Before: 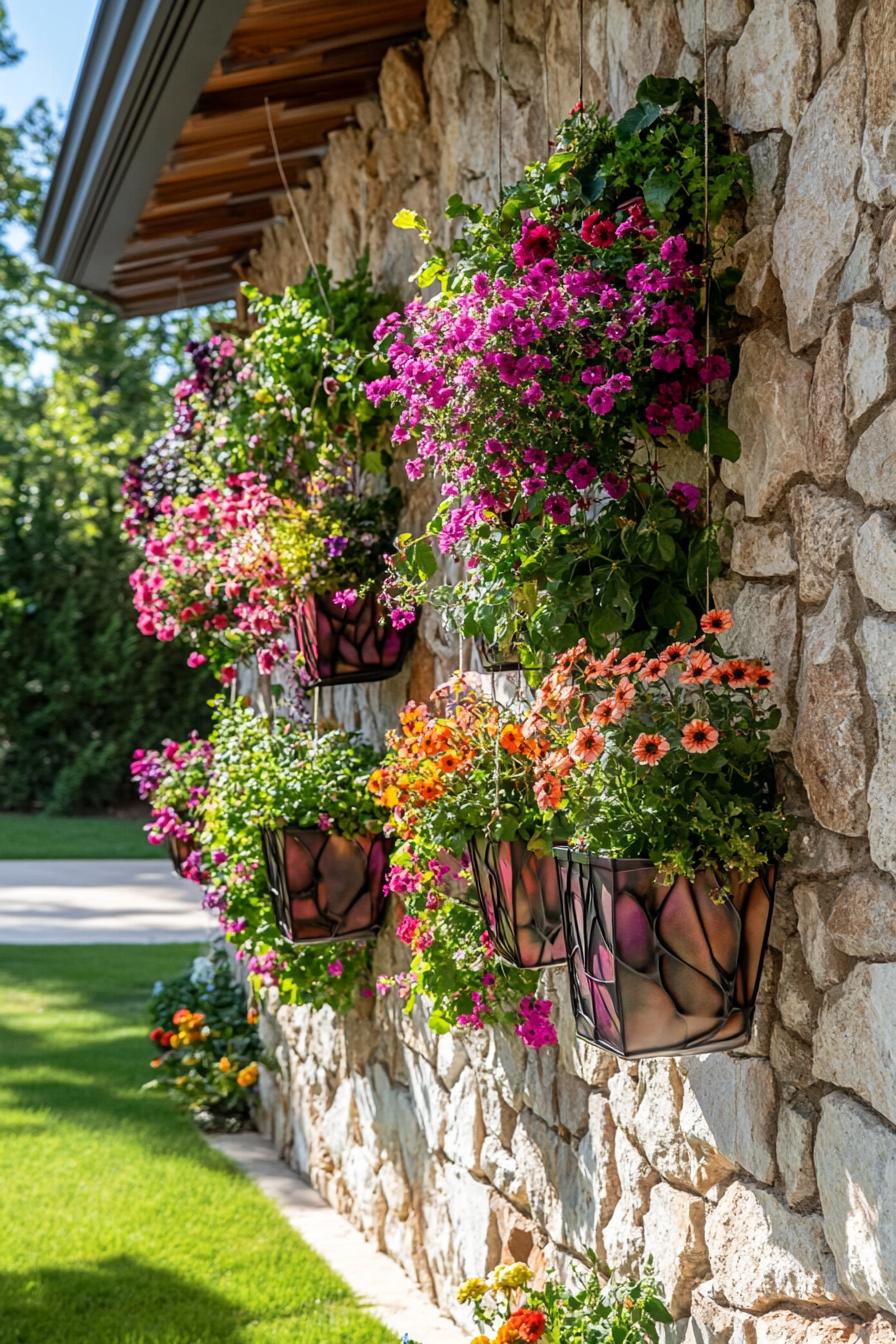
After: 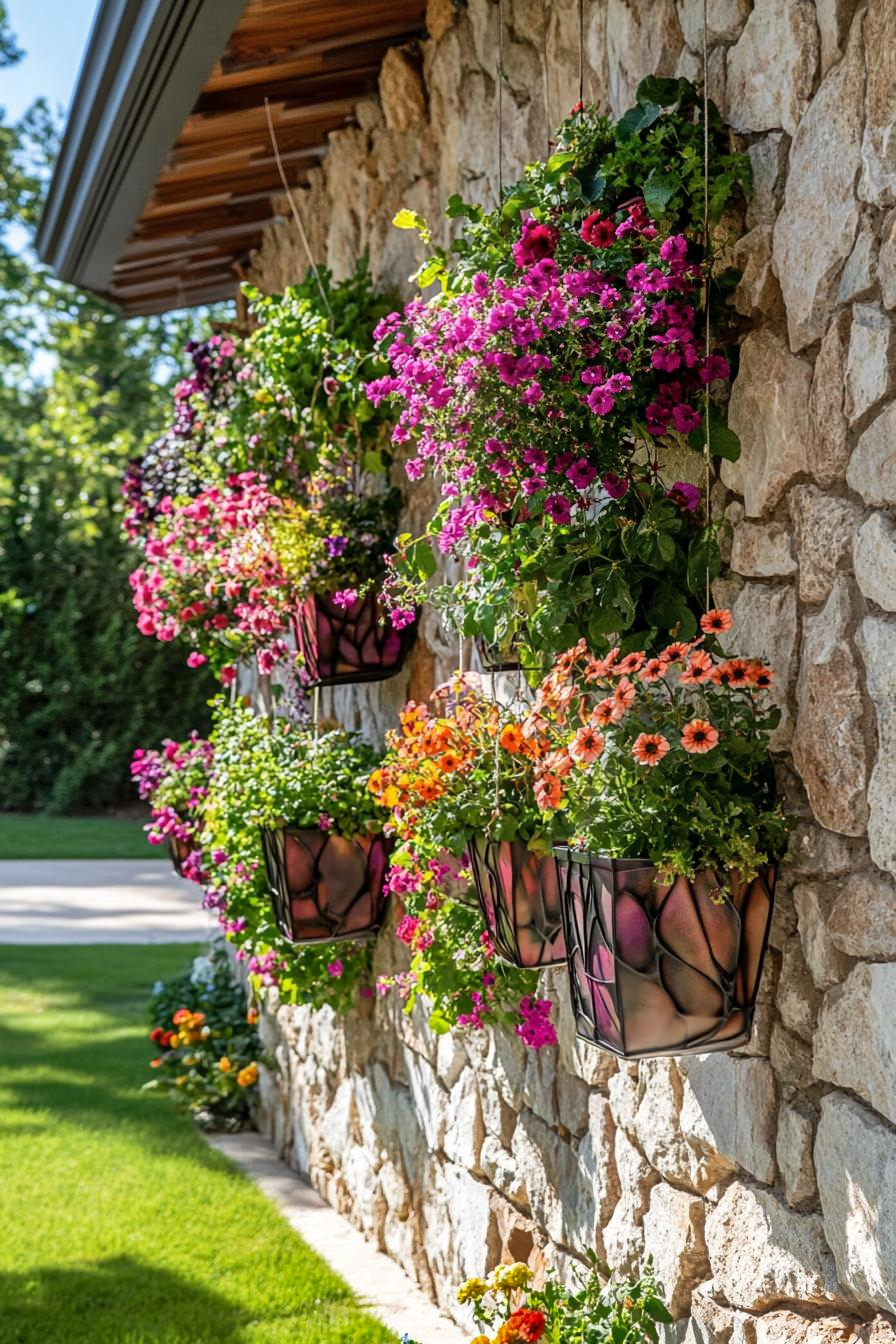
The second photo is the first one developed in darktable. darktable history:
exposure: compensate highlight preservation false
shadows and highlights: highlights color adjustment 55.05%, soften with gaussian
